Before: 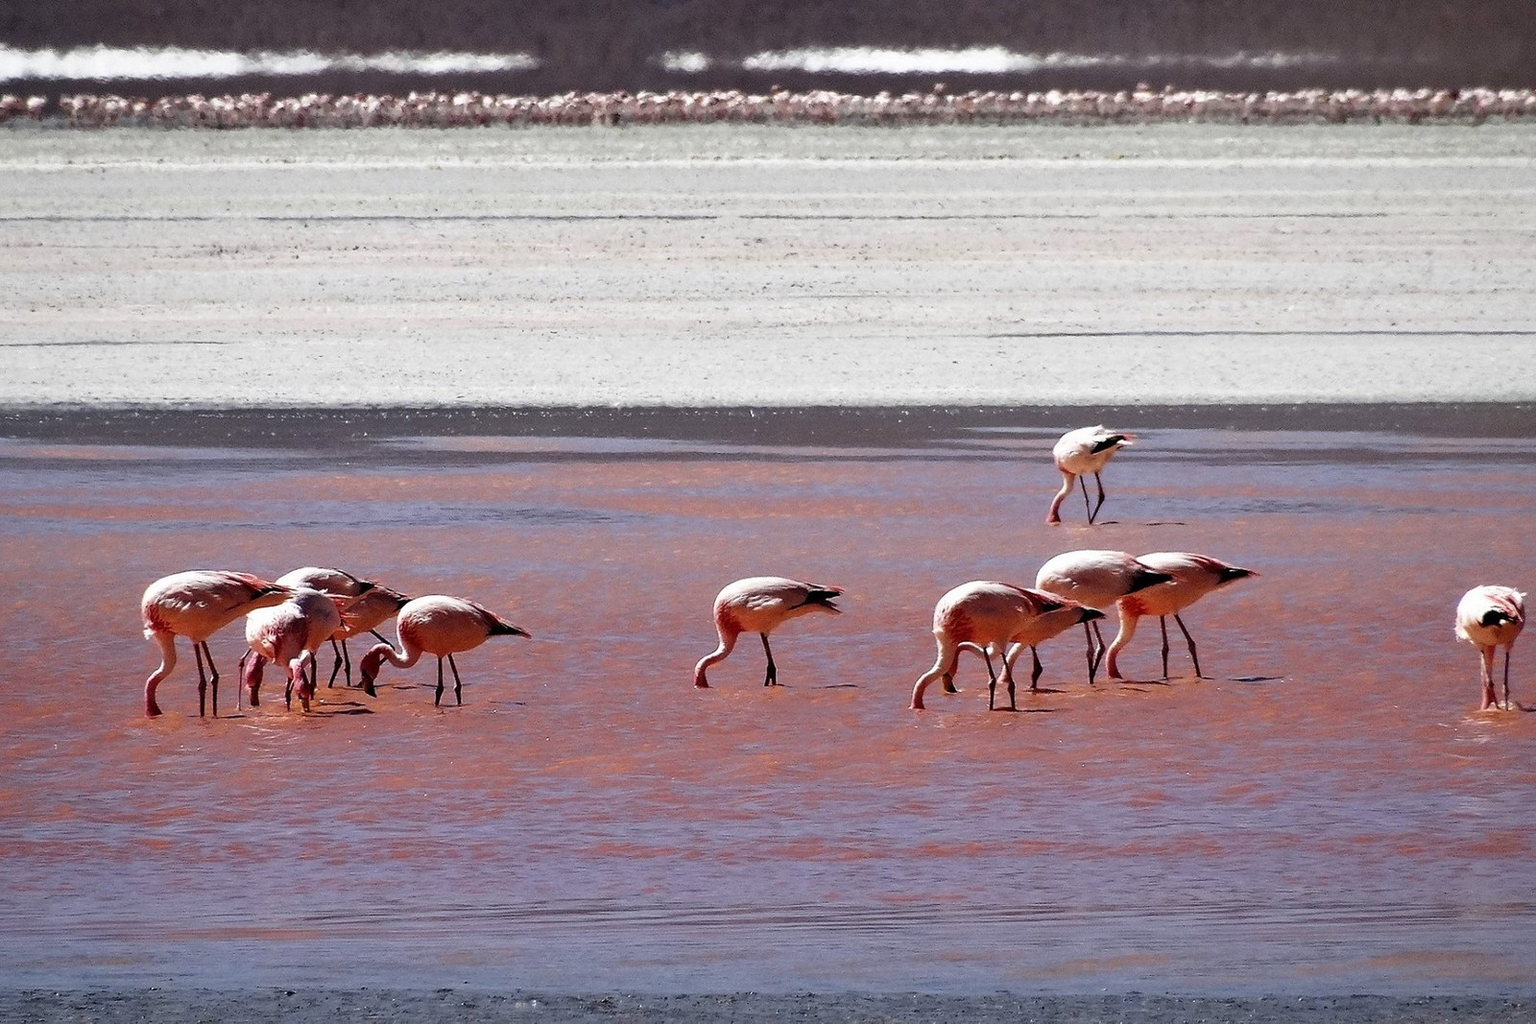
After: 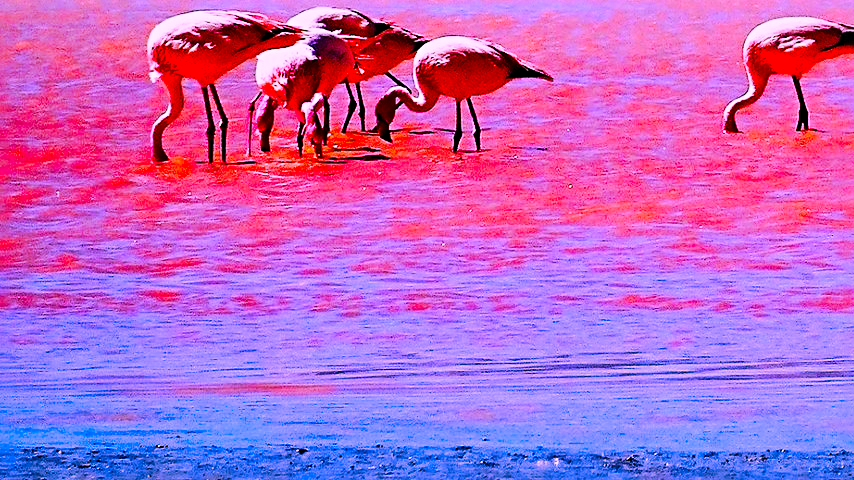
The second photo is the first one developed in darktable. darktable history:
crop and rotate: top 54.778%, right 46.61%, bottom 0.159%
base curve: curves: ch0 [(0, 0) (0.032, 0.025) (0.121, 0.166) (0.206, 0.329) (0.605, 0.79) (1, 1)], preserve colors none
color correction: highlights a* 19.5, highlights b* -11.53, saturation 1.69
sharpen: radius 4
color contrast: green-magenta contrast 1.12, blue-yellow contrast 1.95, unbound 0
